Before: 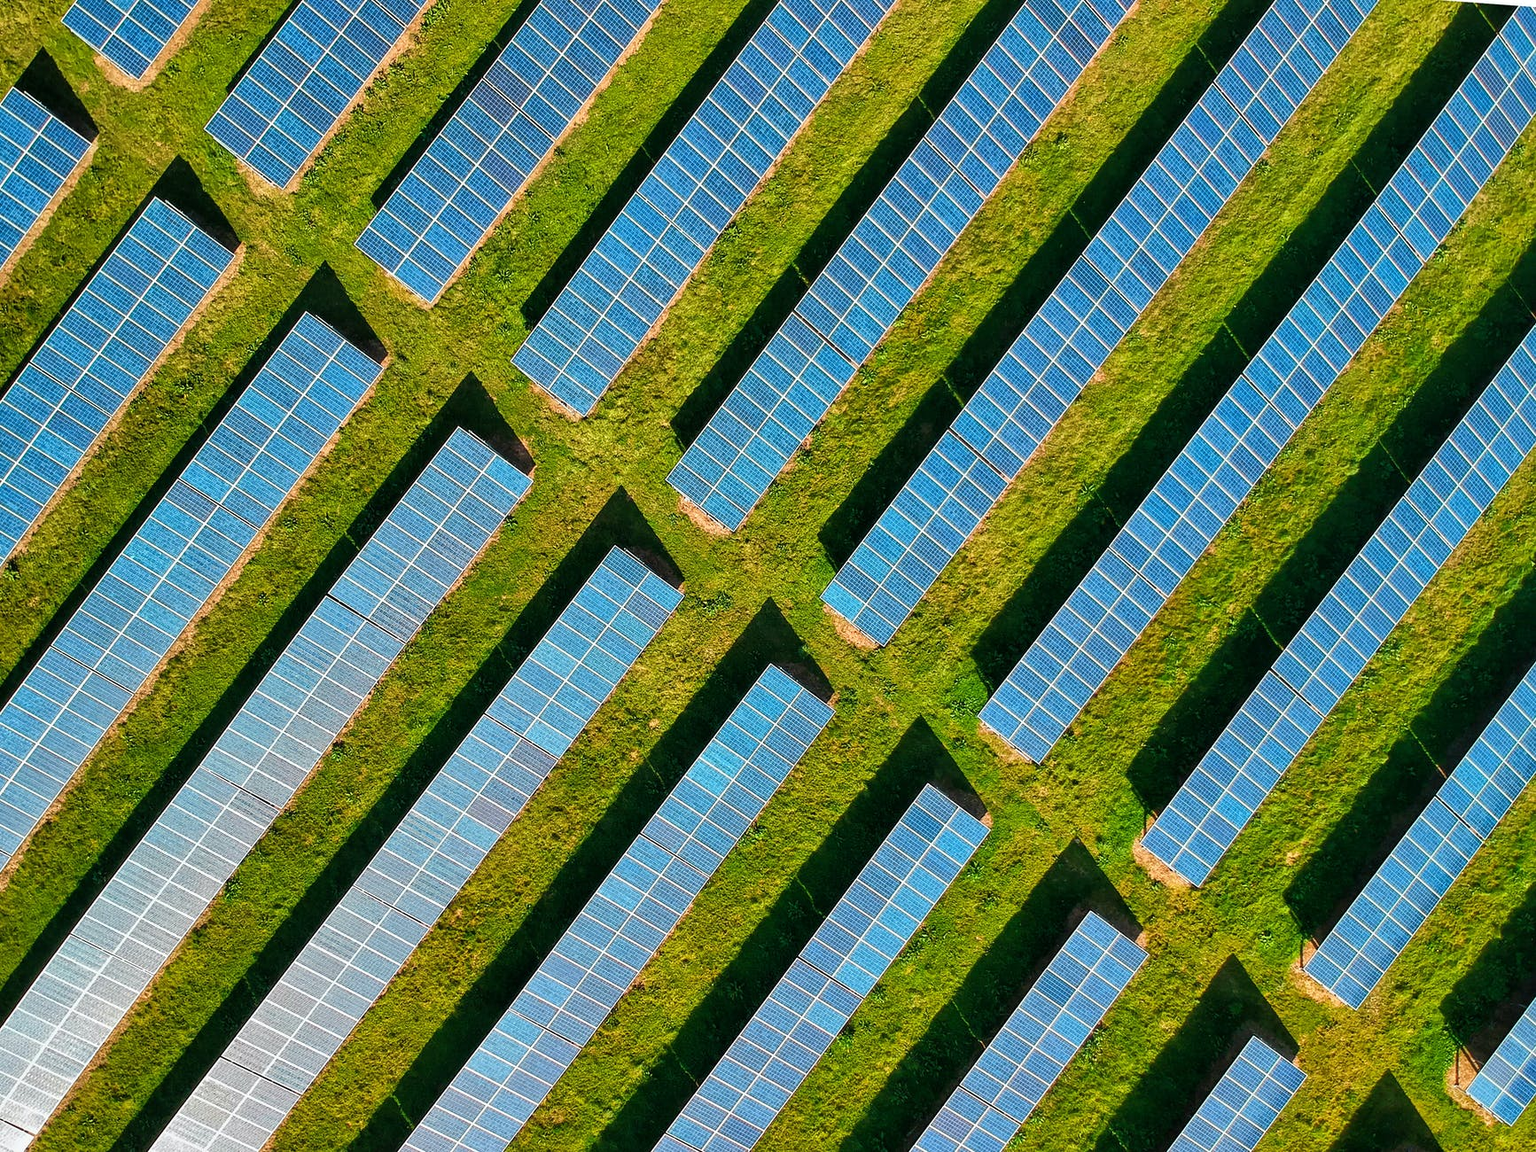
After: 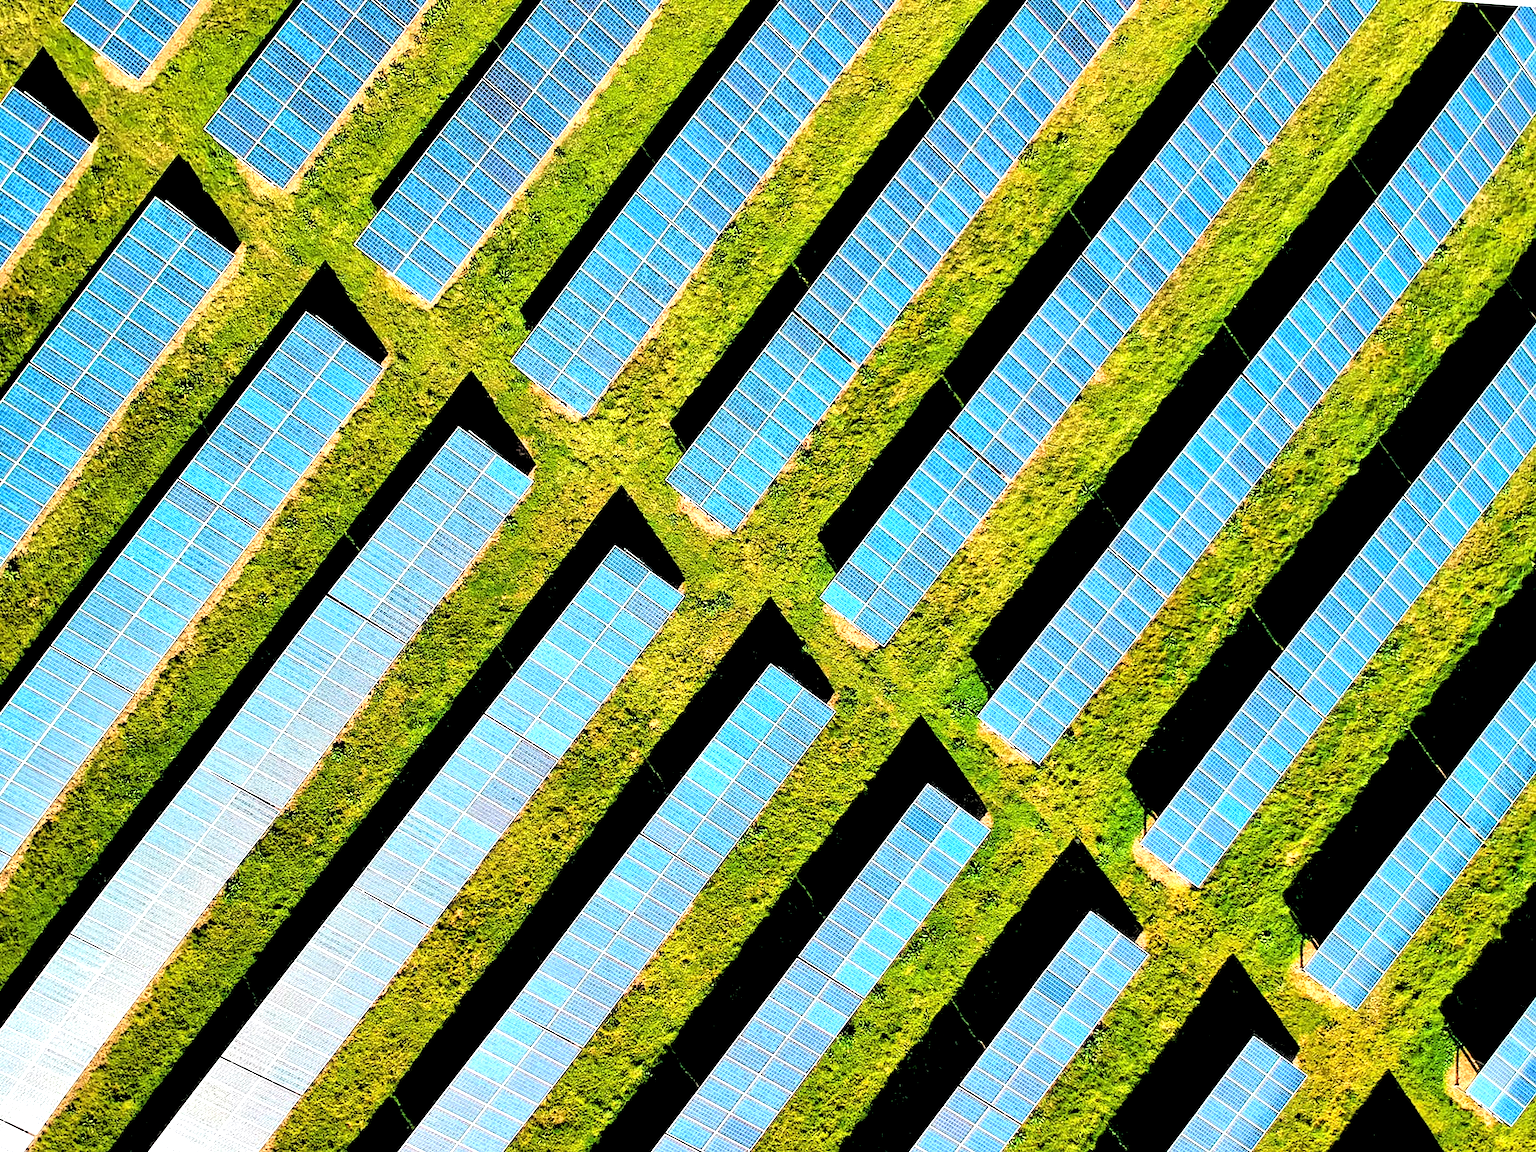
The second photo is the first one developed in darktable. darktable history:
tone equalizer: -8 EV -1.08 EV, -7 EV -1.01 EV, -6 EV -0.867 EV, -5 EV -0.578 EV, -3 EV 0.578 EV, -2 EV 0.867 EV, -1 EV 1.01 EV, +0 EV 1.08 EV, edges refinement/feathering 500, mask exposure compensation -1.57 EV, preserve details no
rgb levels: levels [[0.027, 0.429, 0.996], [0, 0.5, 1], [0, 0.5, 1]]
